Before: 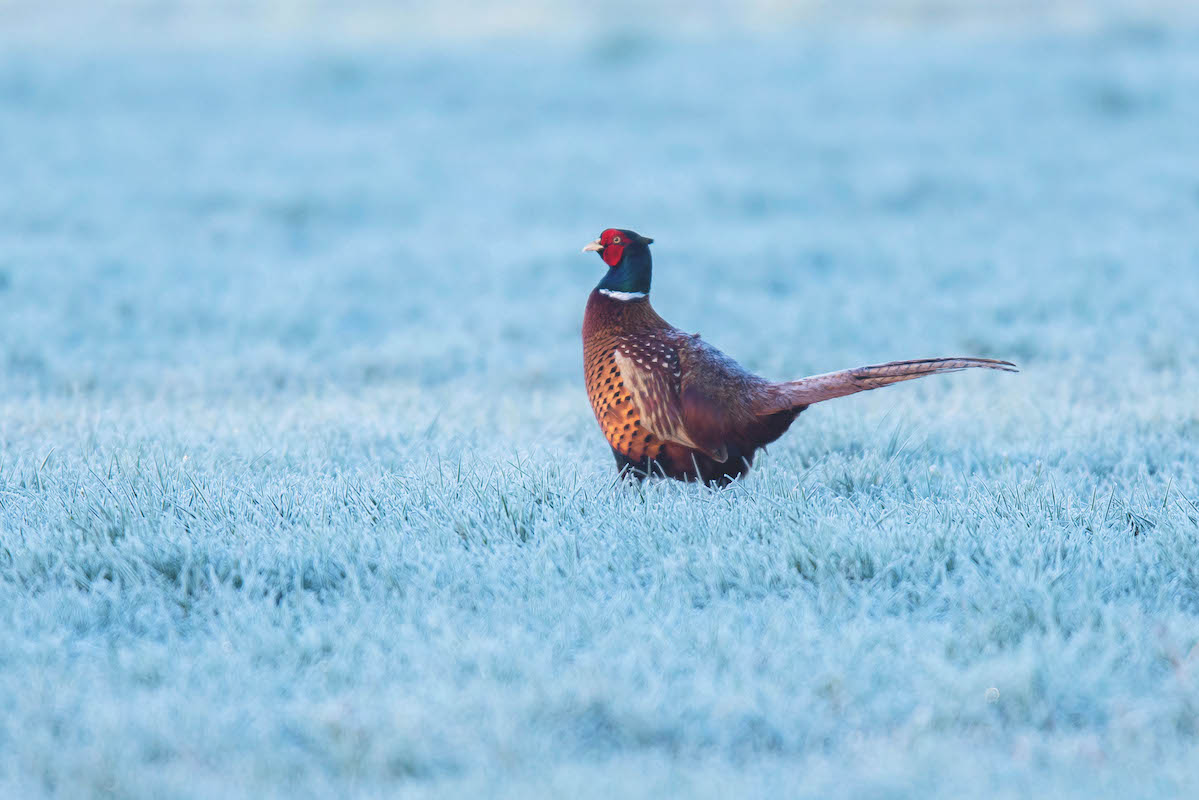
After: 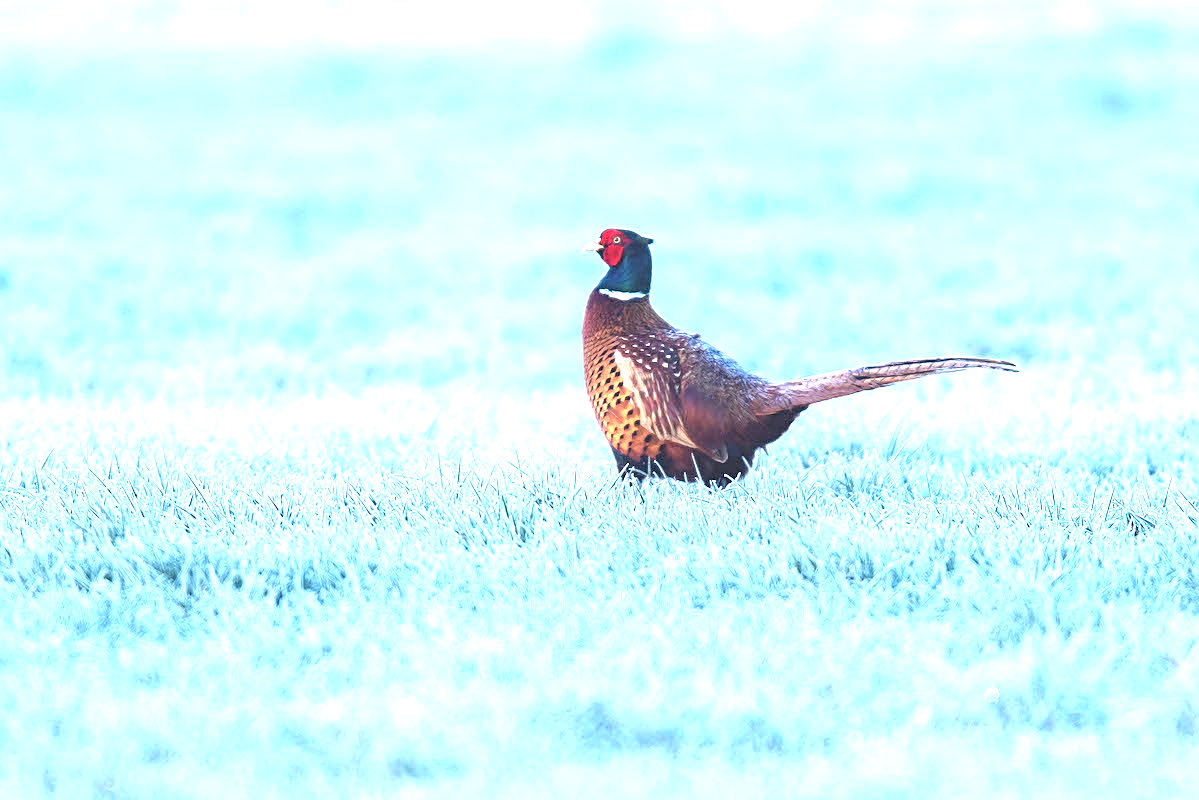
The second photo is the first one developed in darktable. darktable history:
exposure: exposure 1.15 EV, compensate highlight preservation false
sharpen: on, module defaults
